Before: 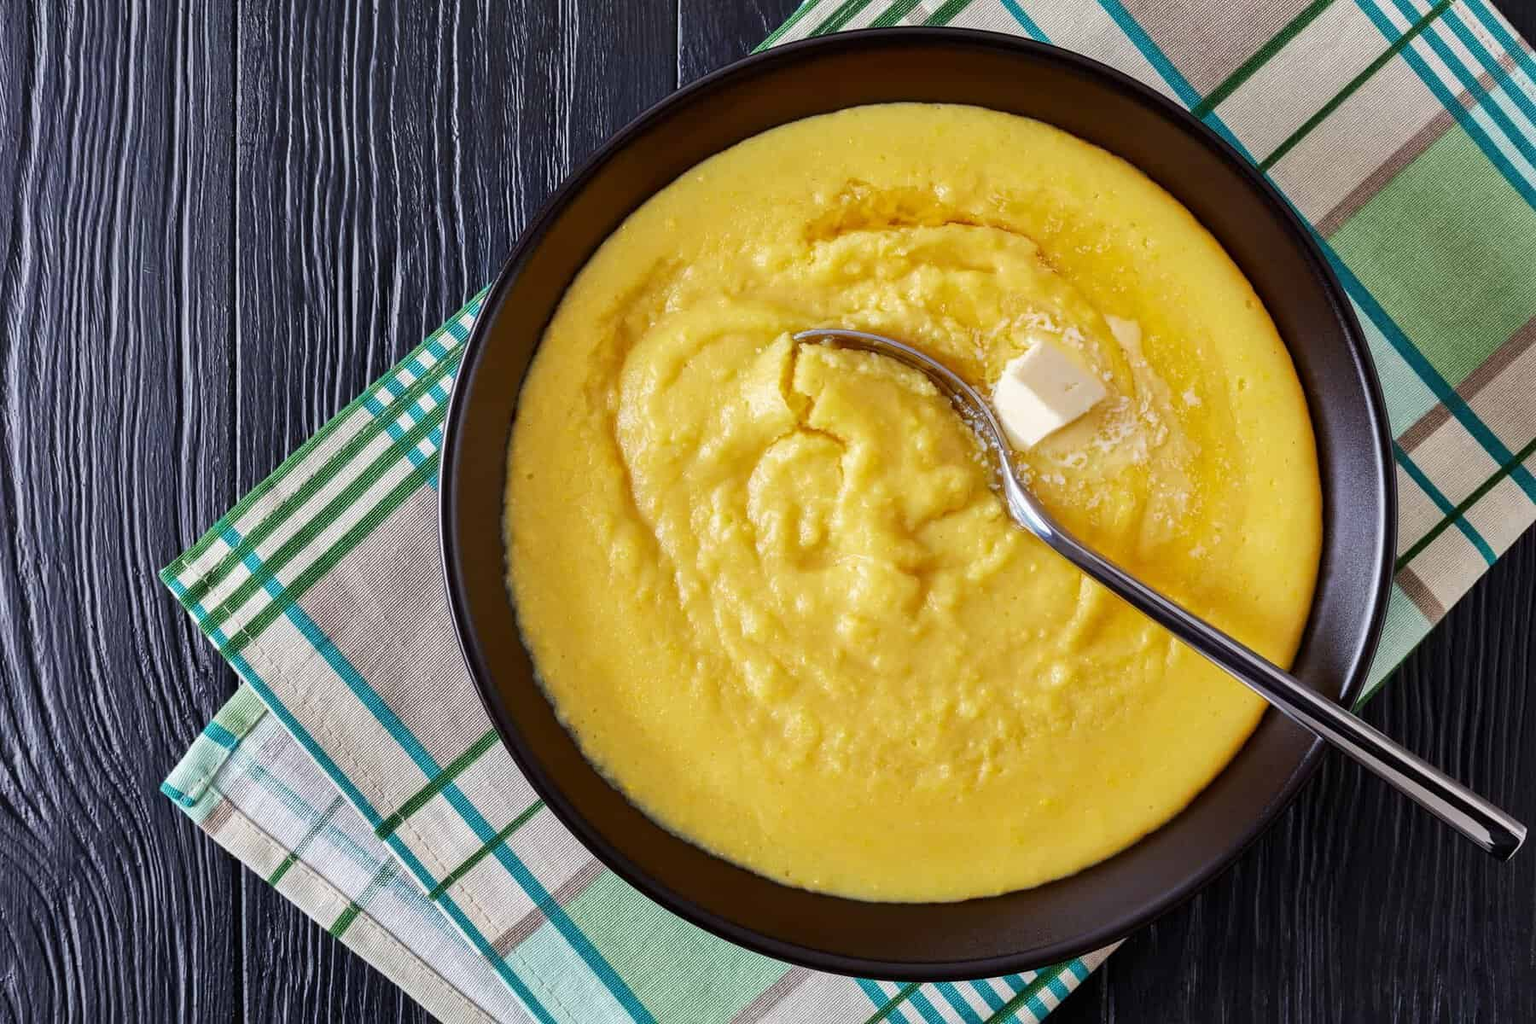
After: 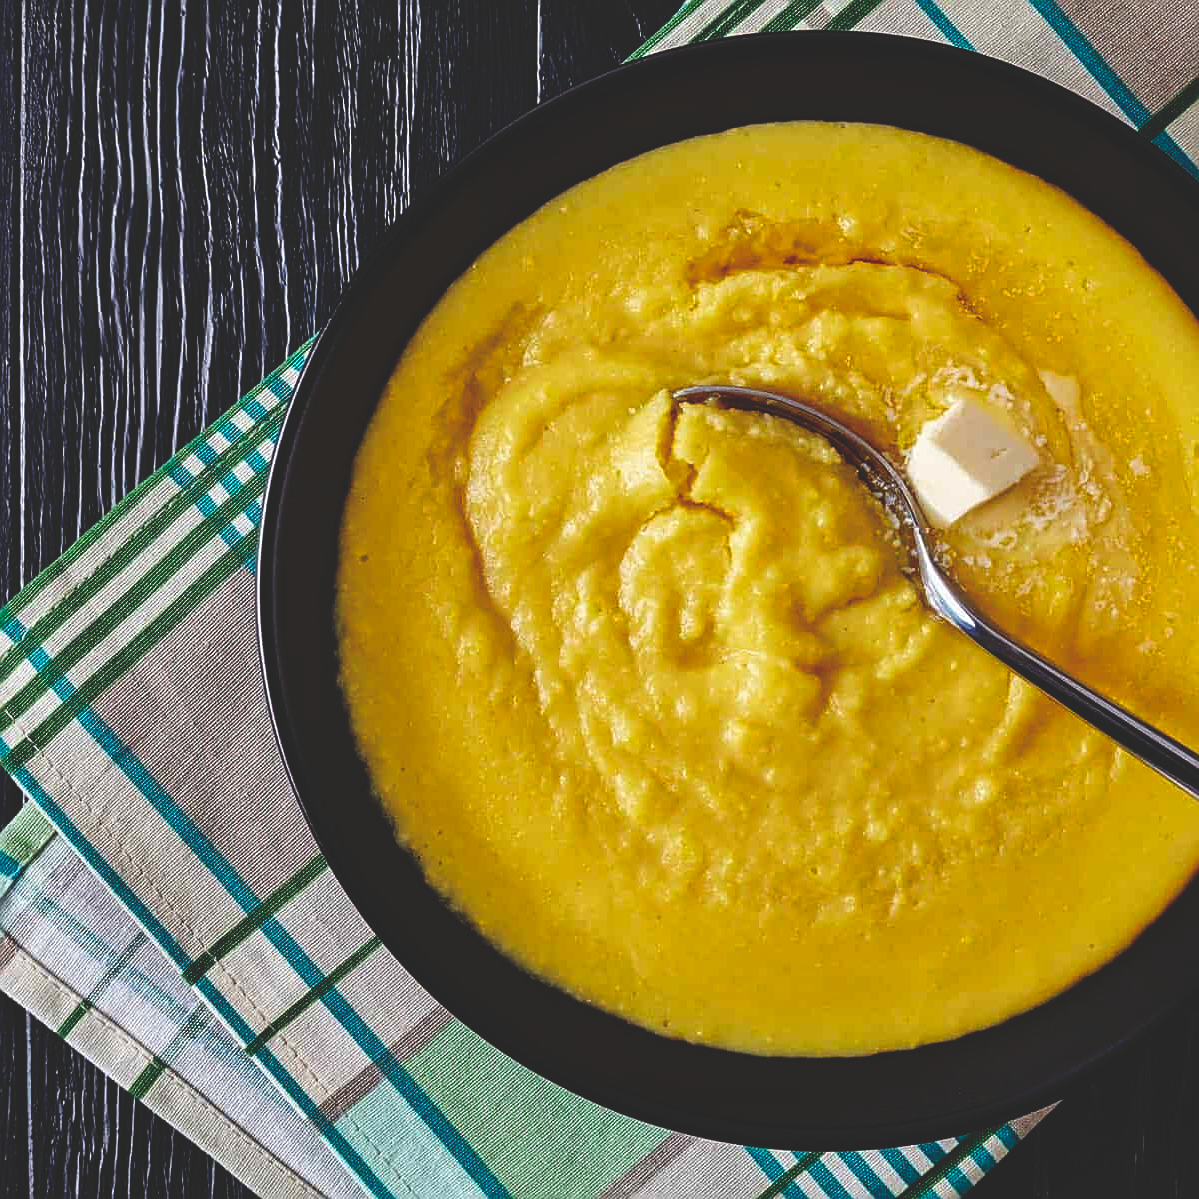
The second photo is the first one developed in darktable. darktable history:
sharpen: on, module defaults
crop and rotate: left 14.292%, right 19.041%
base curve: curves: ch0 [(0, 0.02) (0.083, 0.036) (1, 1)], preserve colors none
